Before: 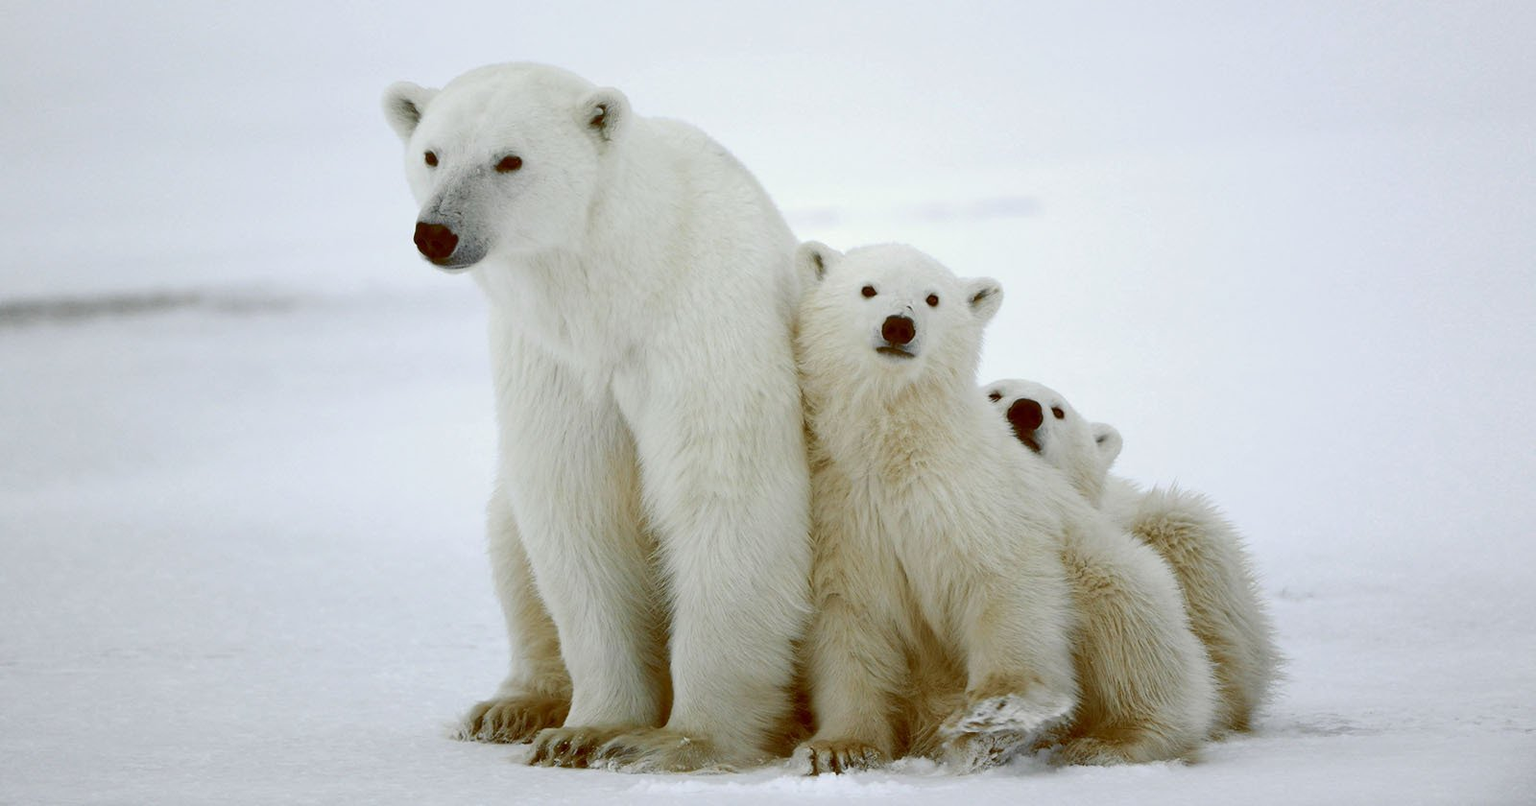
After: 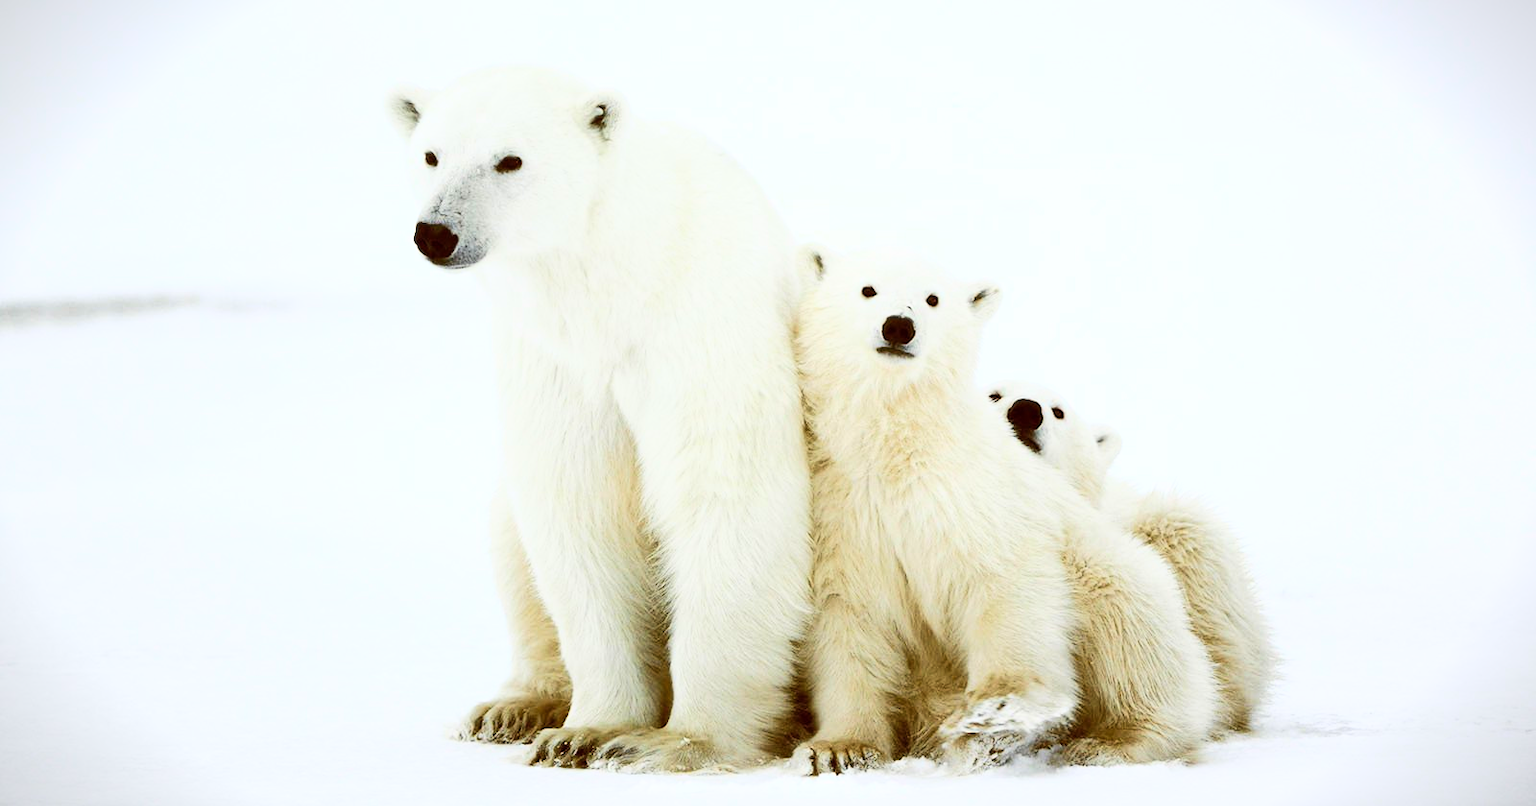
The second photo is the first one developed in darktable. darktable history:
base curve: curves: ch0 [(0, 0) (0.007, 0.004) (0.027, 0.03) (0.046, 0.07) (0.207, 0.54) (0.442, 0.872) (0.673, 0.972) (1, 1)]
vignetting: fall-off start 100.5%, width/height ratio 1.326, unbound false
